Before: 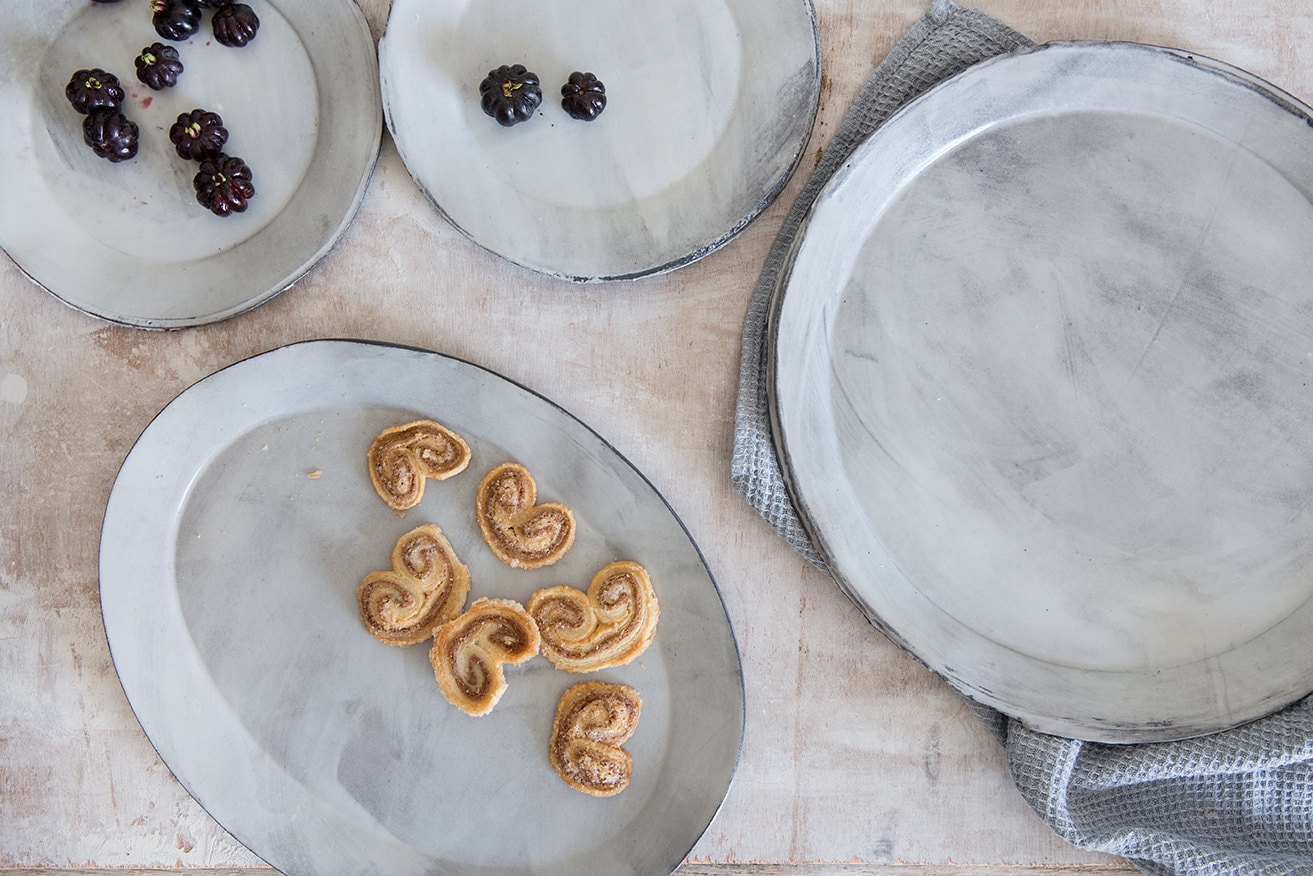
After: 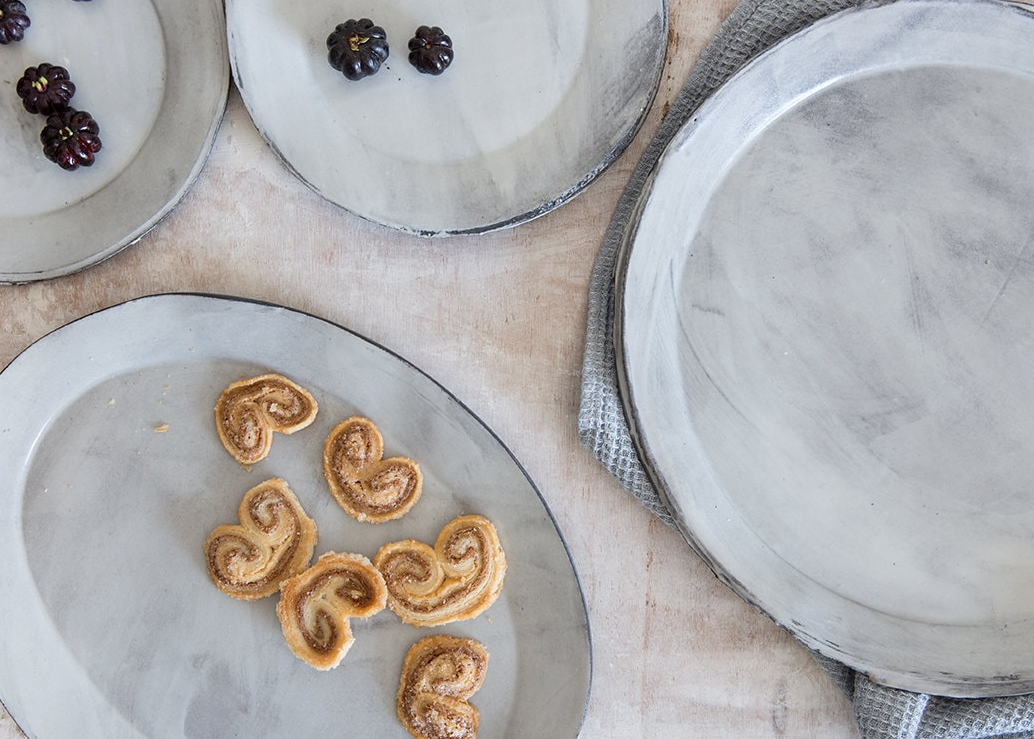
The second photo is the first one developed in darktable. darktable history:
tone equalizer: on, module defaults
crop: left 11.661%, top 5.253%, right 9.572%, bottom 10.333%
